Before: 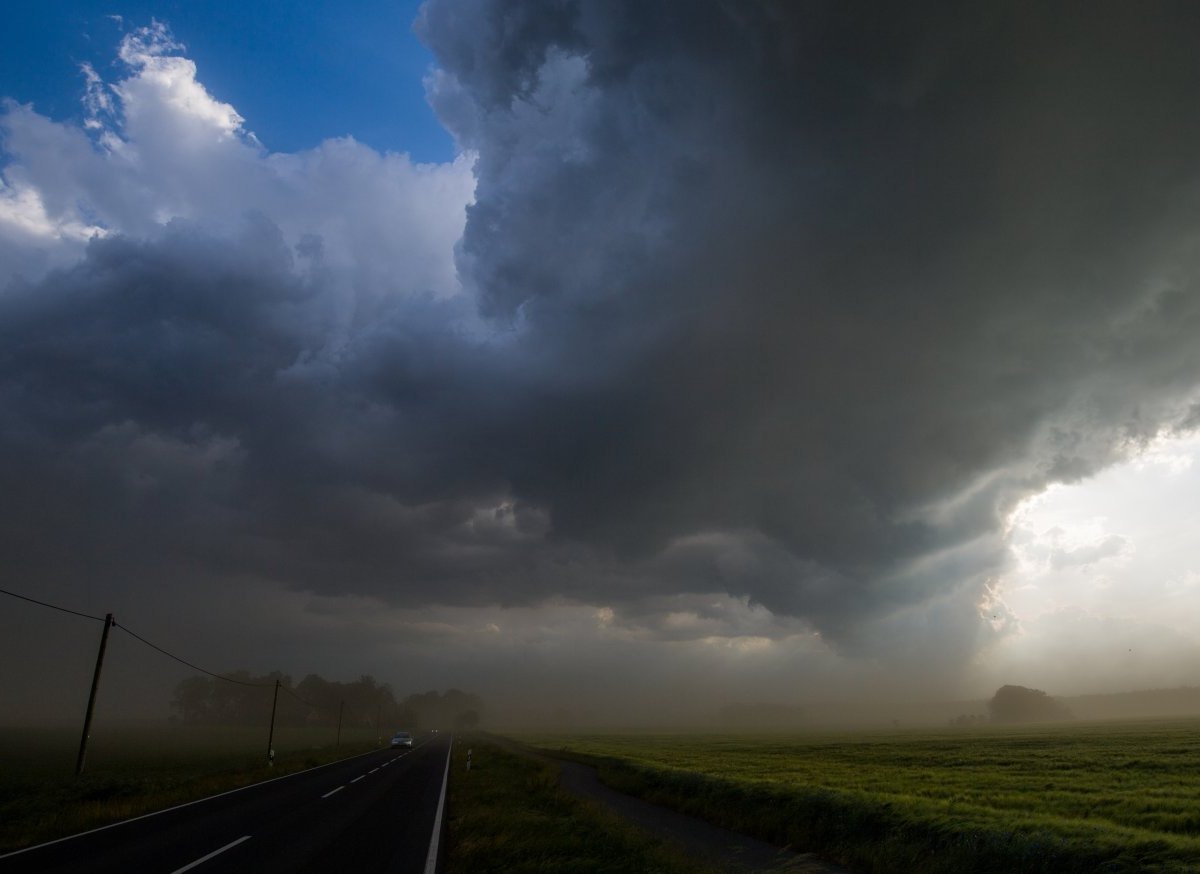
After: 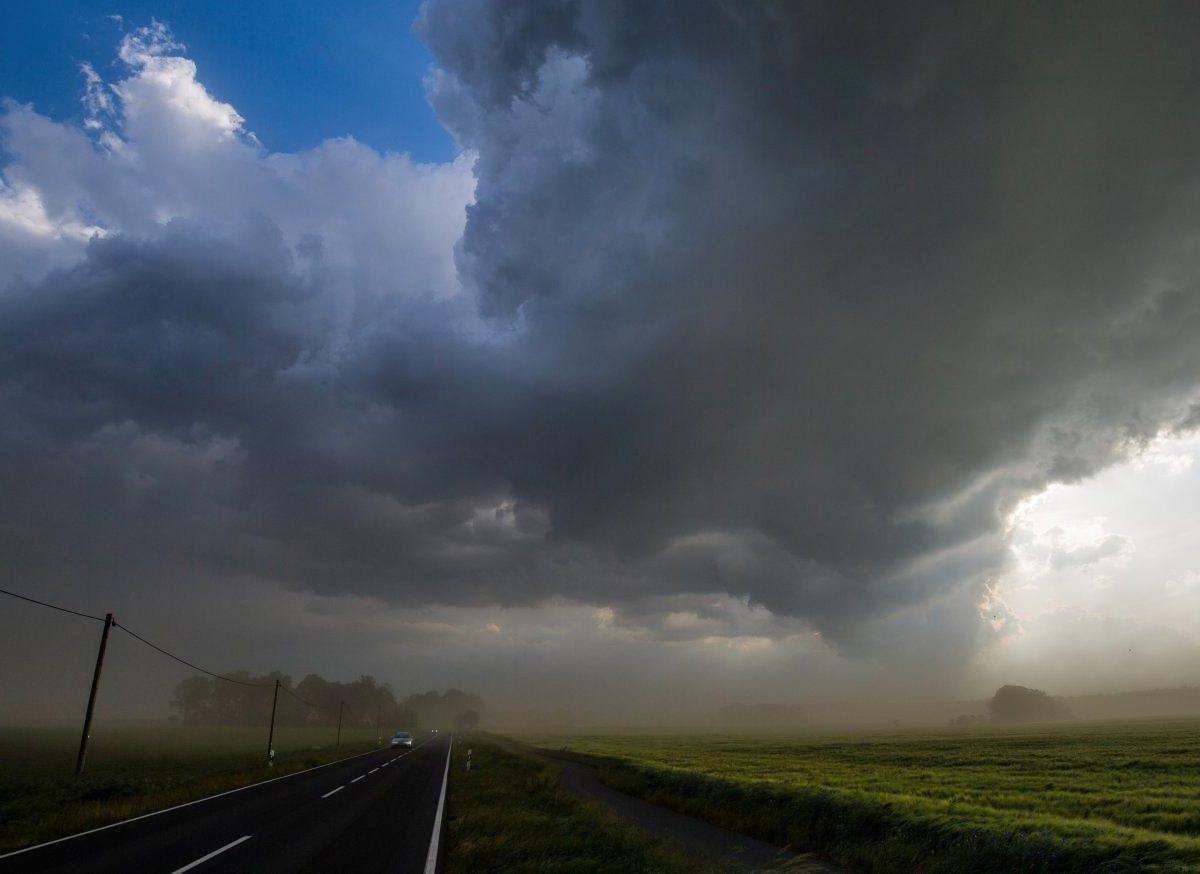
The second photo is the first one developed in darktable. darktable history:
shadows and highlights: highlights color adjustment 41.57%, low approximation 0.01, soften with gaussian
